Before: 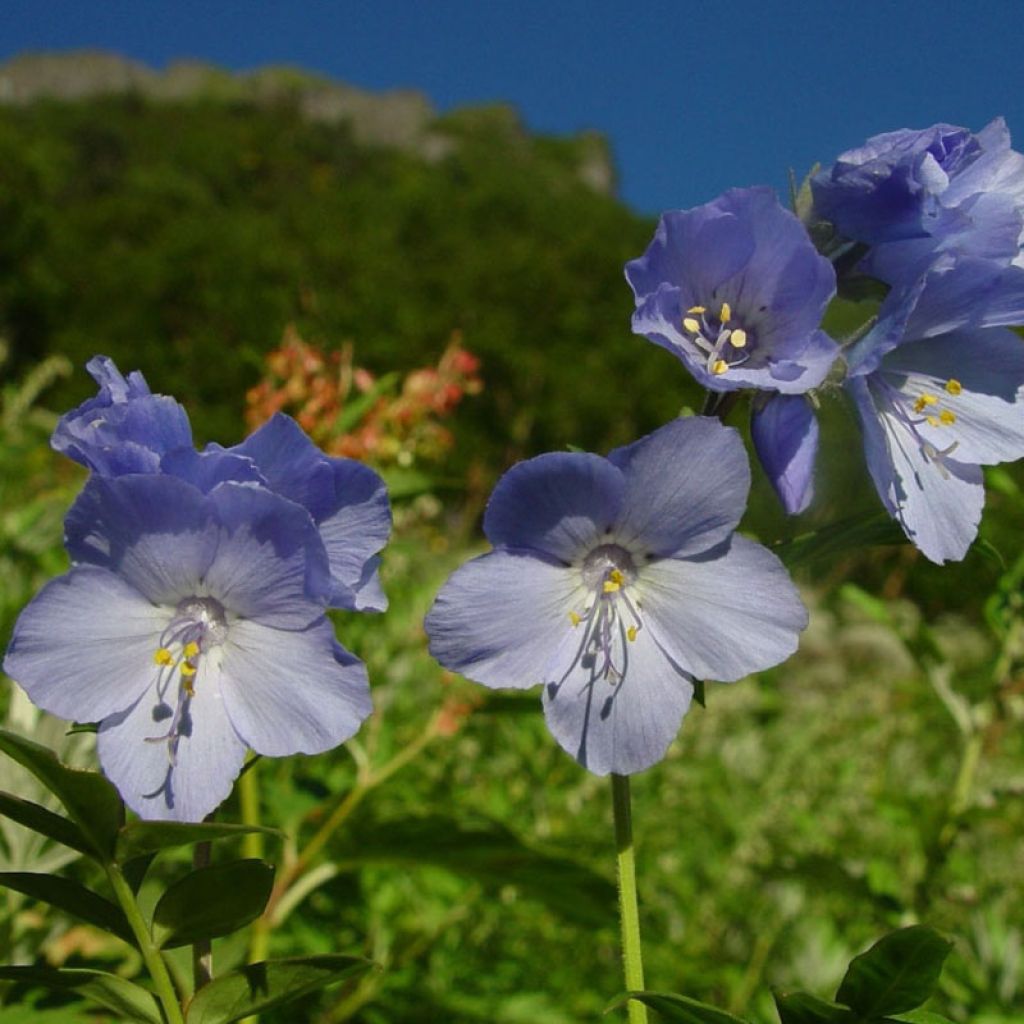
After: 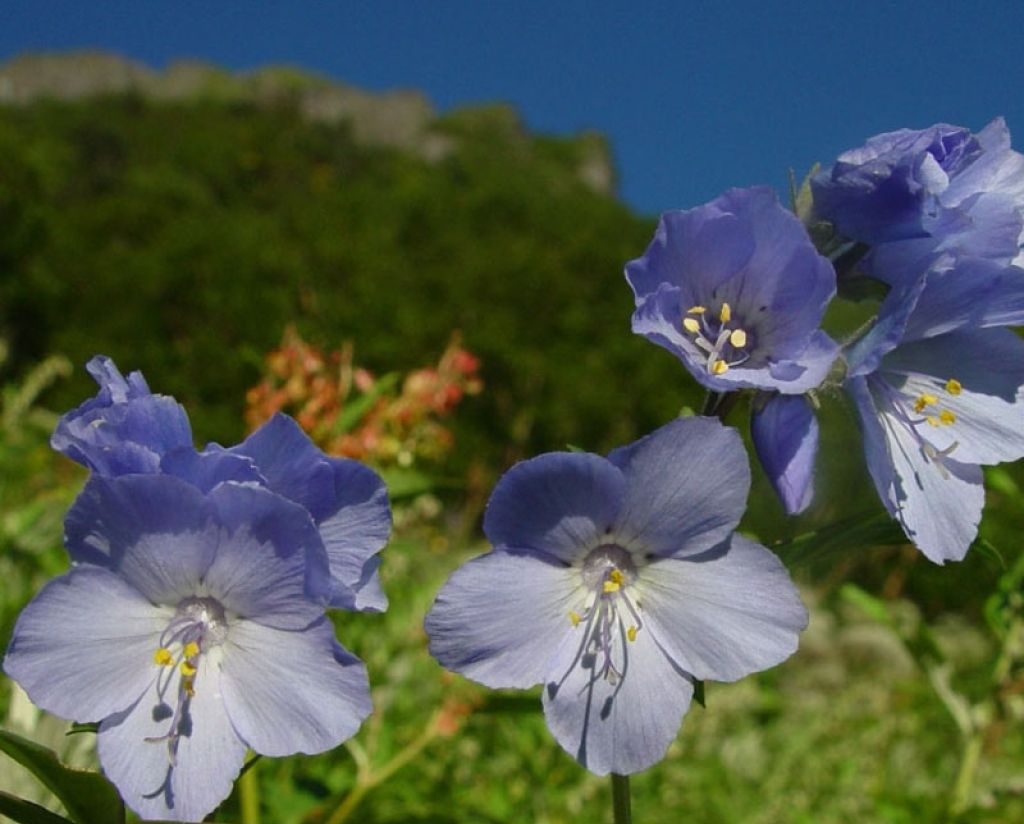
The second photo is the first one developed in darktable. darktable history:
crop: bottom 19.526%
